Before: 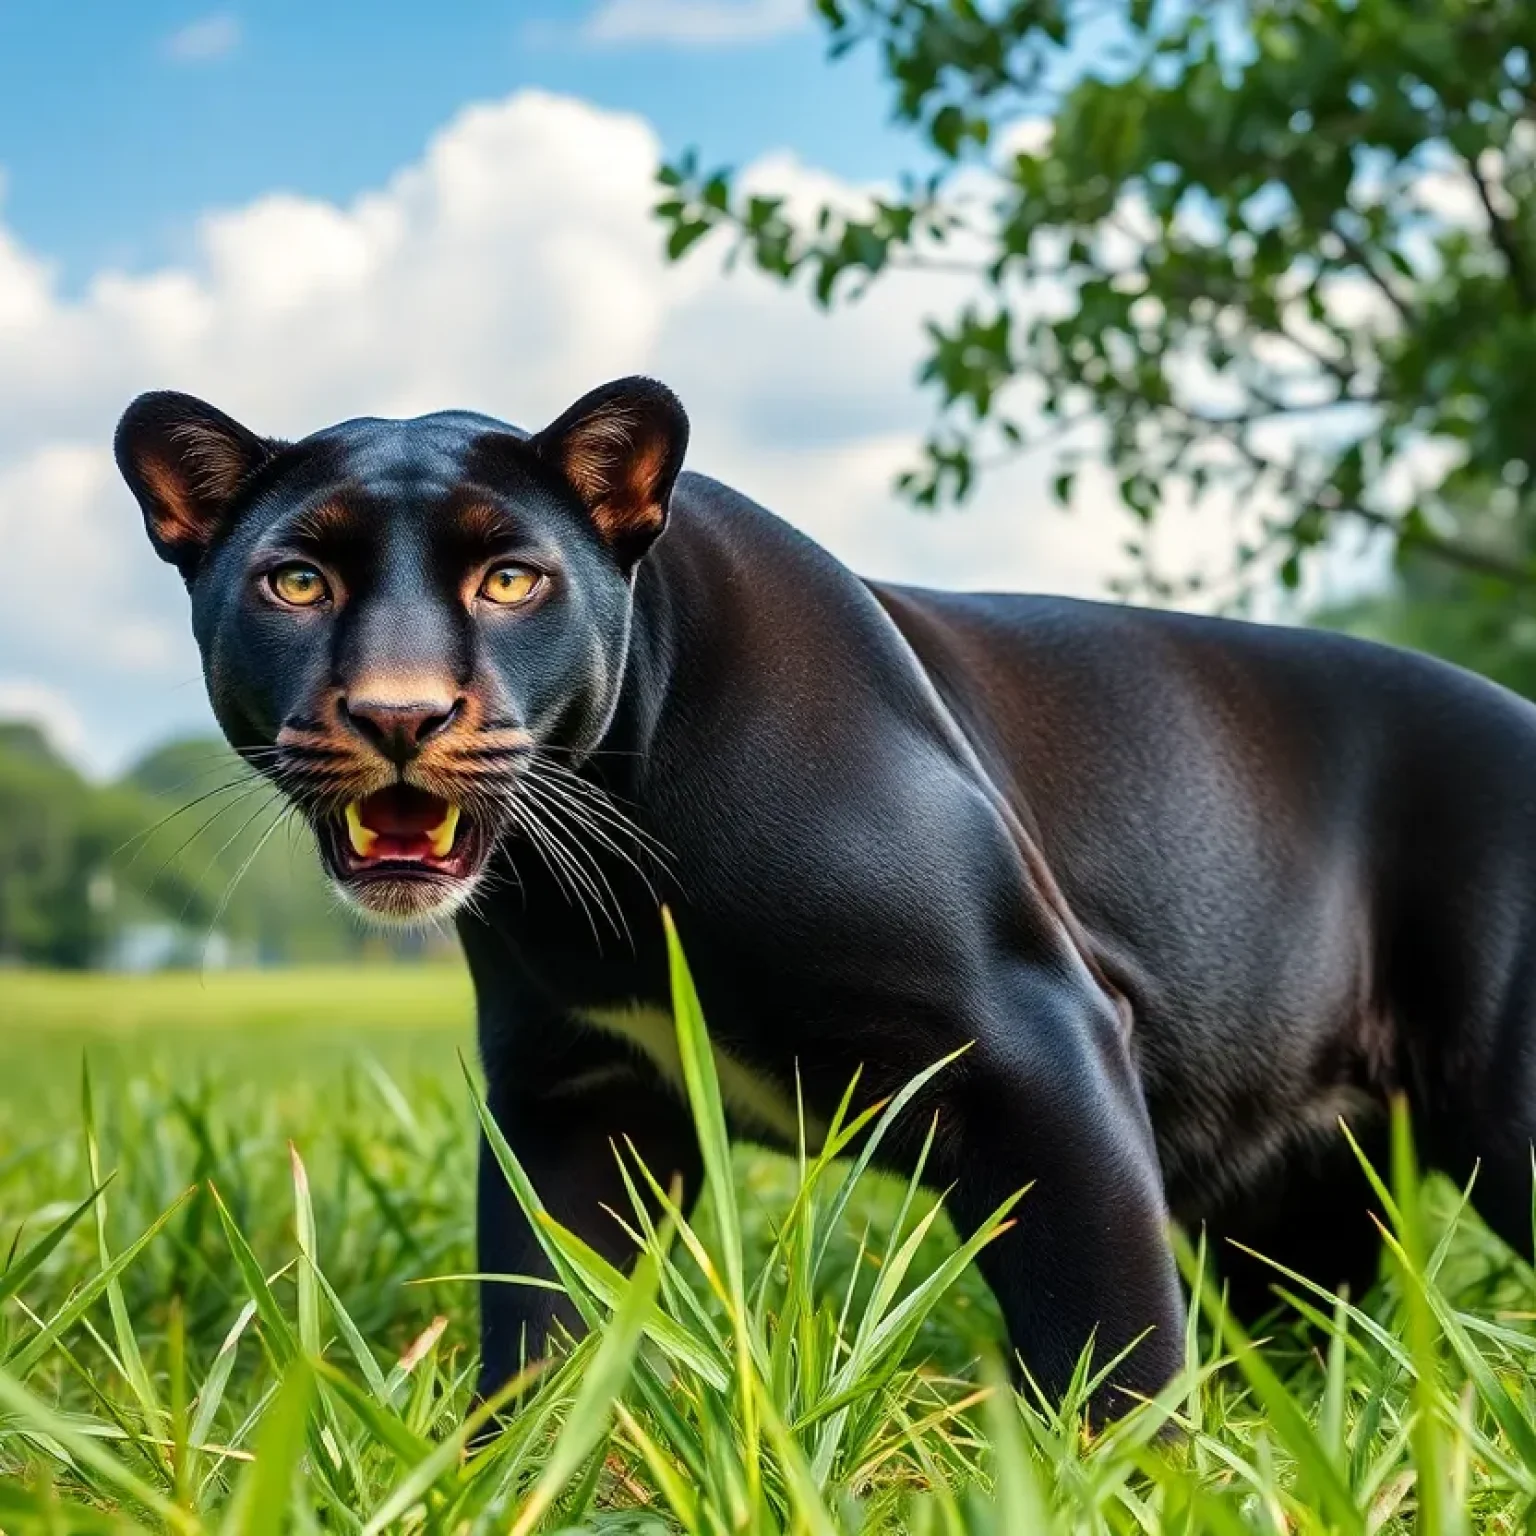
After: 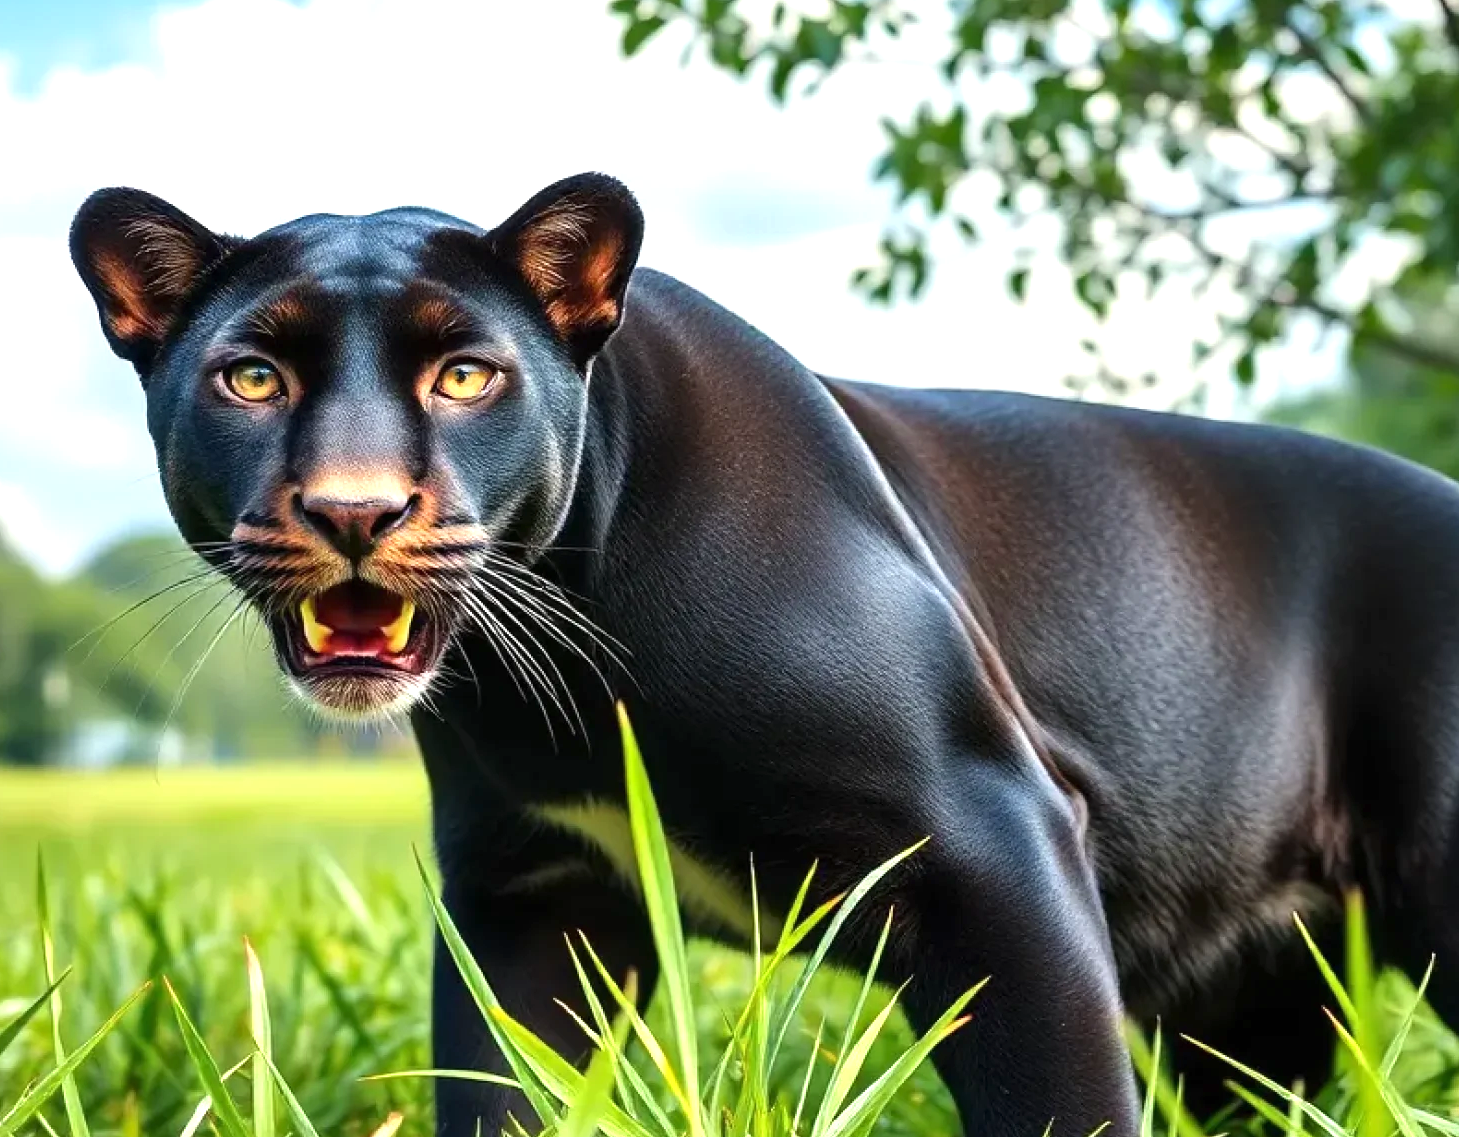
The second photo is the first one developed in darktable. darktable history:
exposure: black level correction 0, exposure 0.7 EV, compensate exposure bias true, compensate highlight preservation false
crop and rotate: left 2.991%, top 13.302%, right 1.981%, bottom 12.636%
